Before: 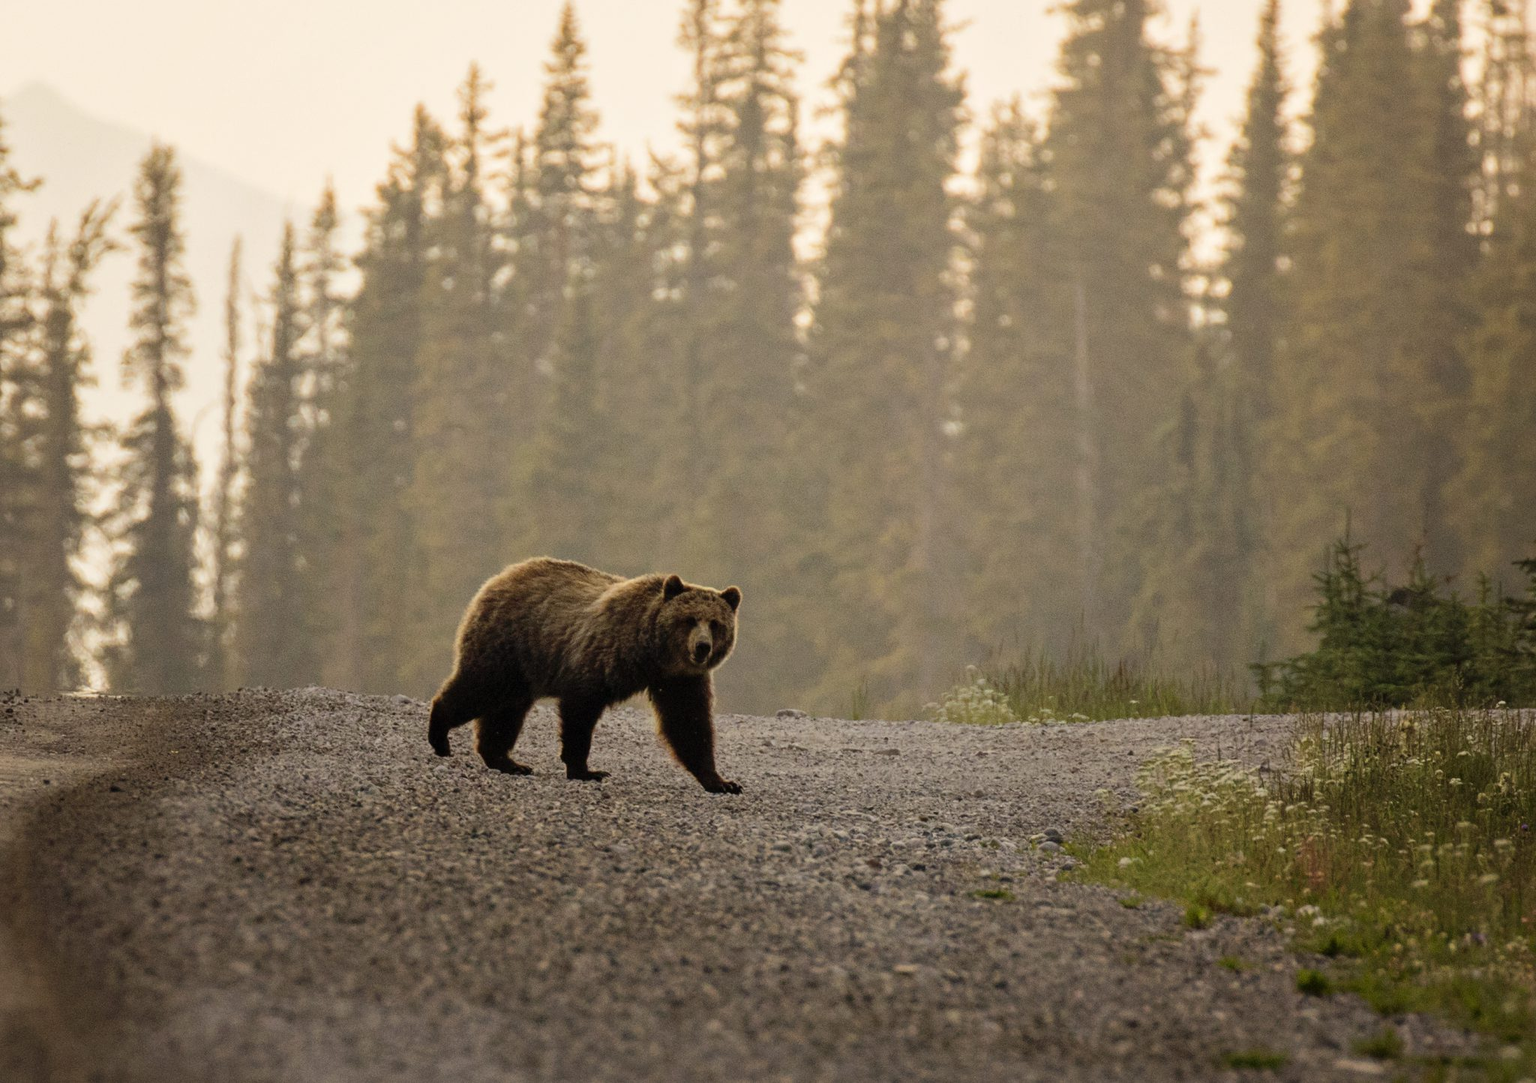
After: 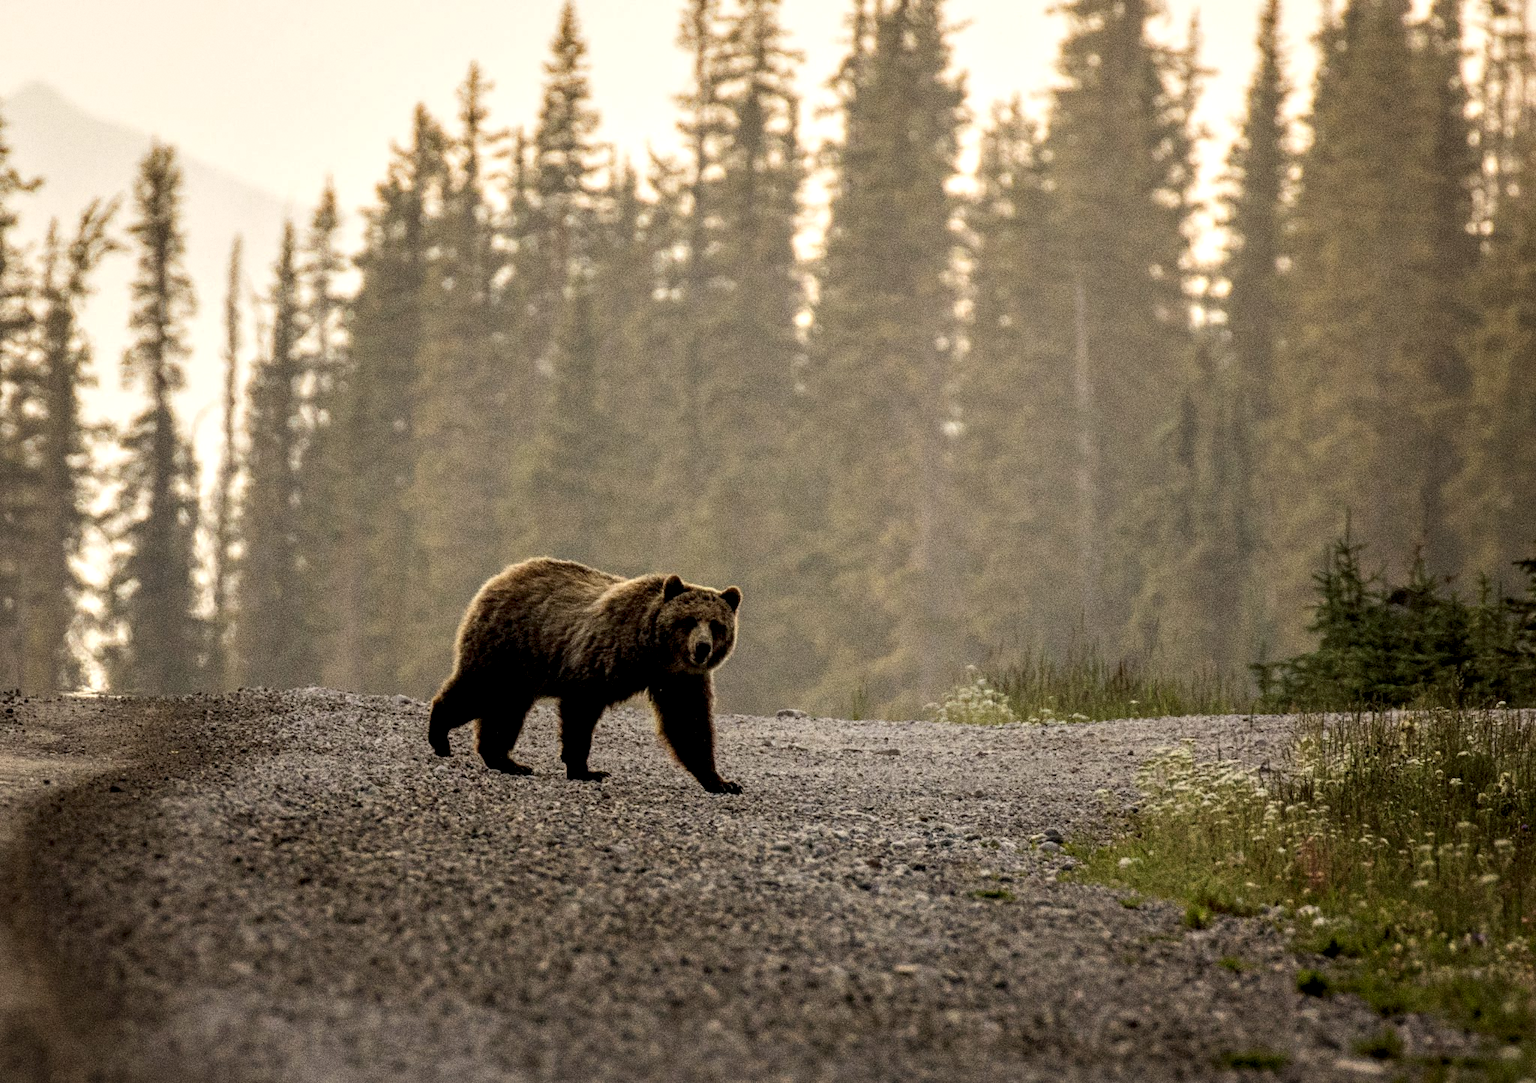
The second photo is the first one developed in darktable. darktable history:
local contrast: detail 160%
grain: coarseness 0.09 ISO, strength 40%
